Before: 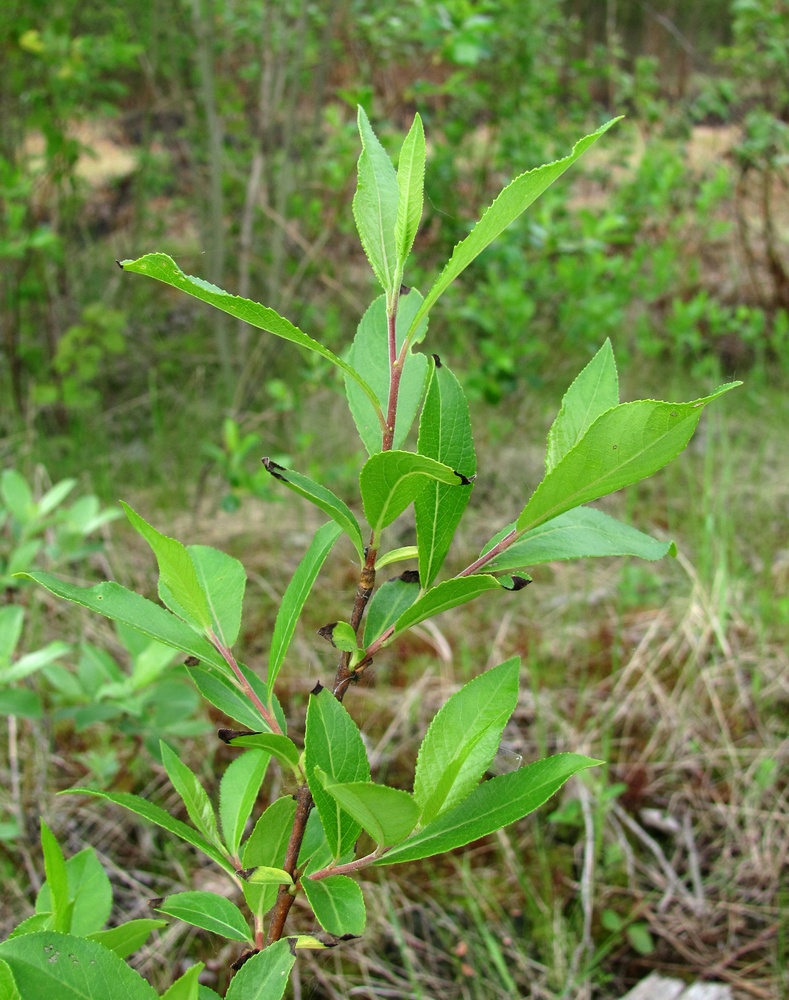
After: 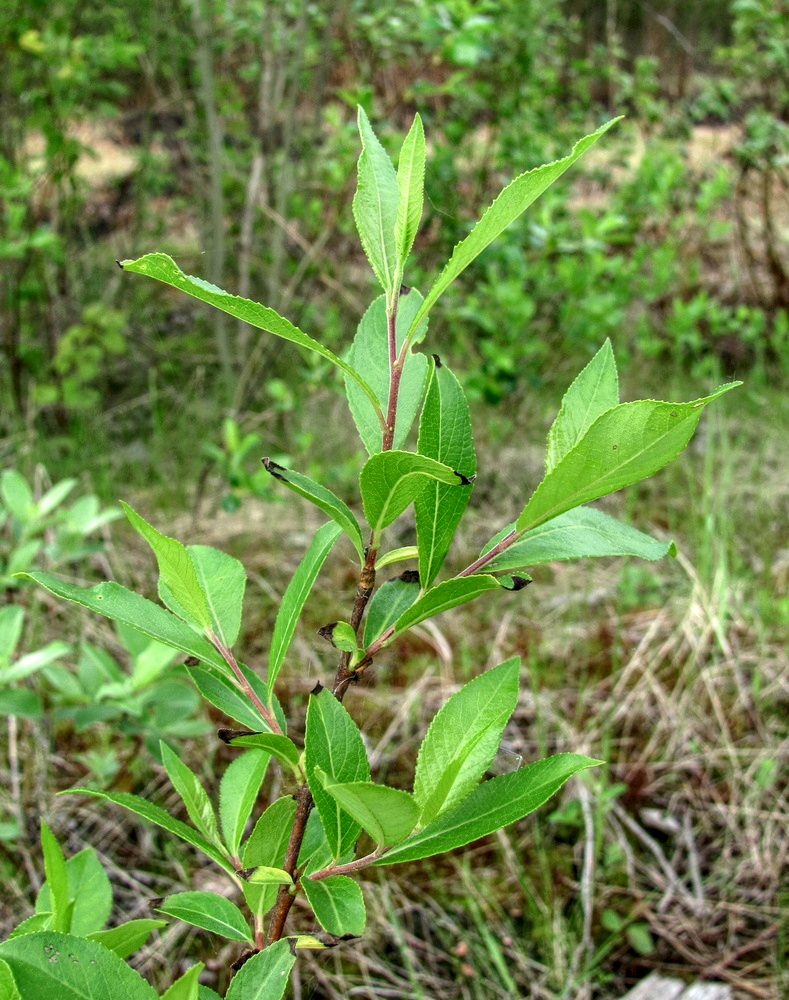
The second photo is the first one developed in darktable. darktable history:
local contrast: highlights 100%, shadows 100%, detail 200%, midtone range 0.2
shadows and highlights: shadows 37.27, highlights -28.18, soften with gaussian
